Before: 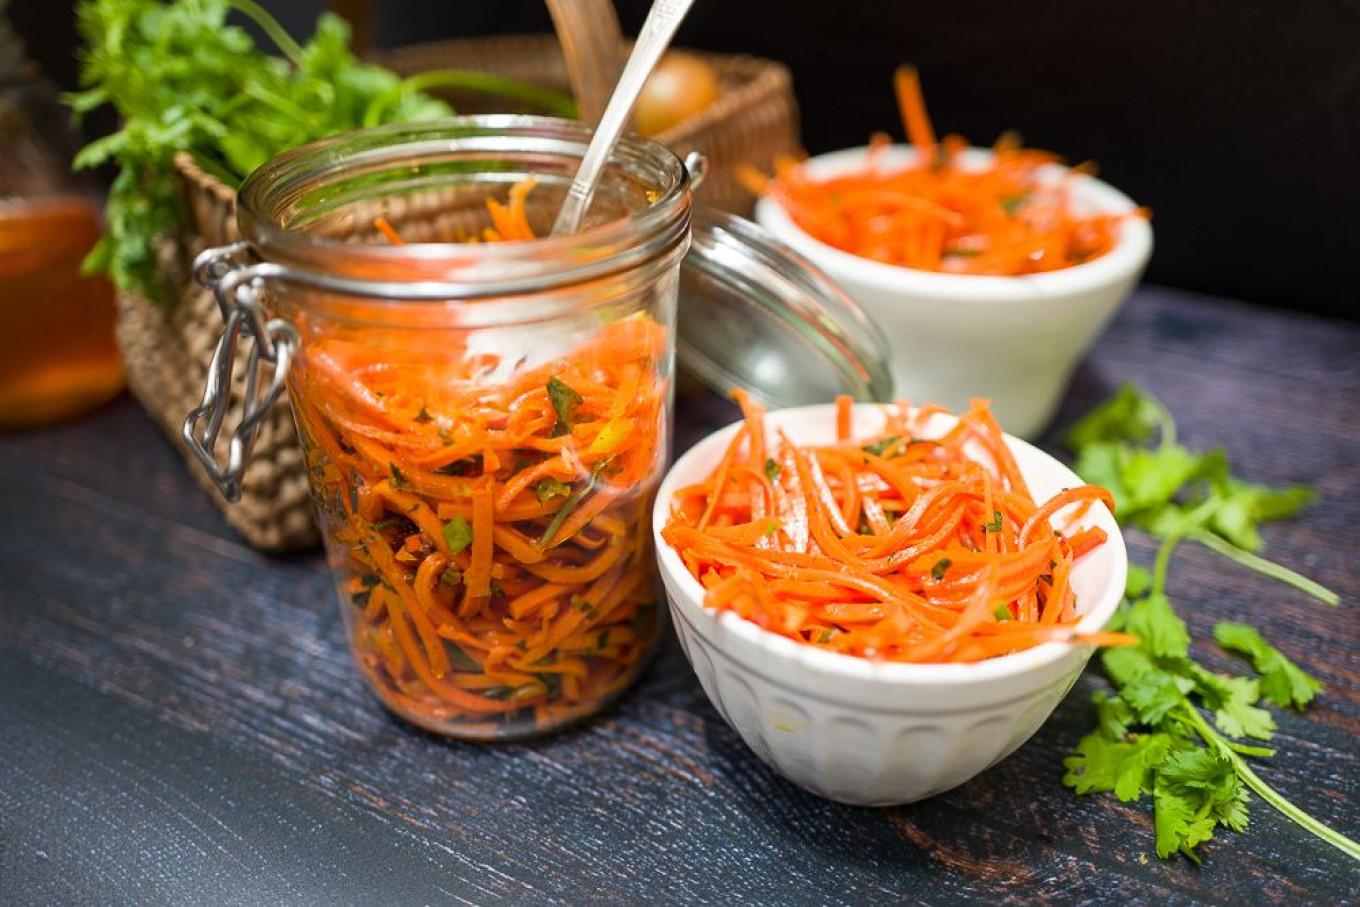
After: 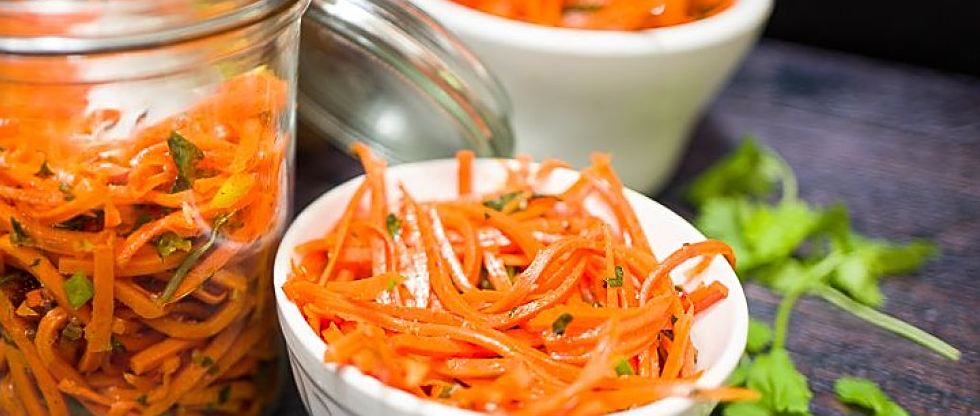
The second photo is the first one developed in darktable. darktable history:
sharpen: on, module defaults
crop and rotate: left 27.938%, top 27.046%, bottom 27.046%
